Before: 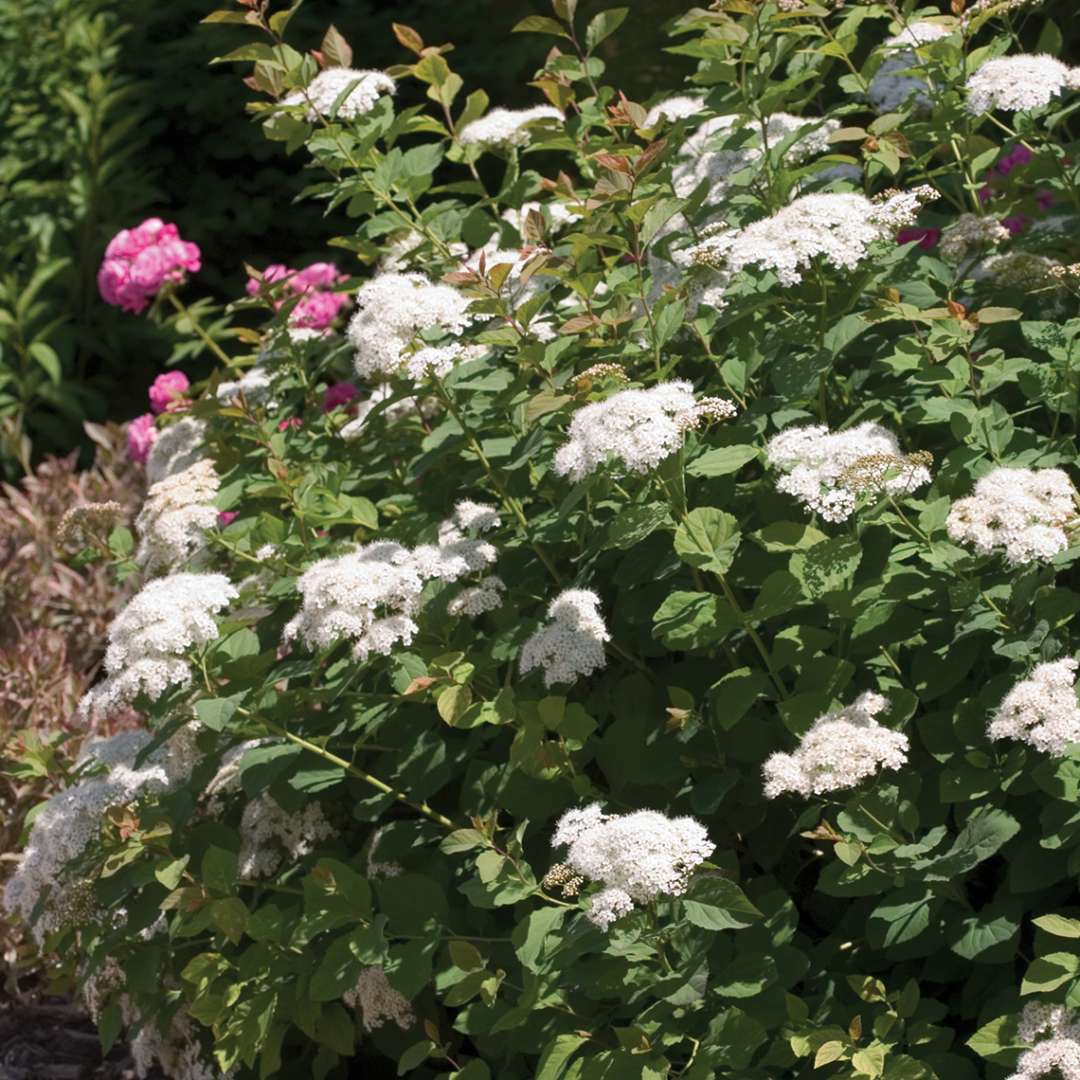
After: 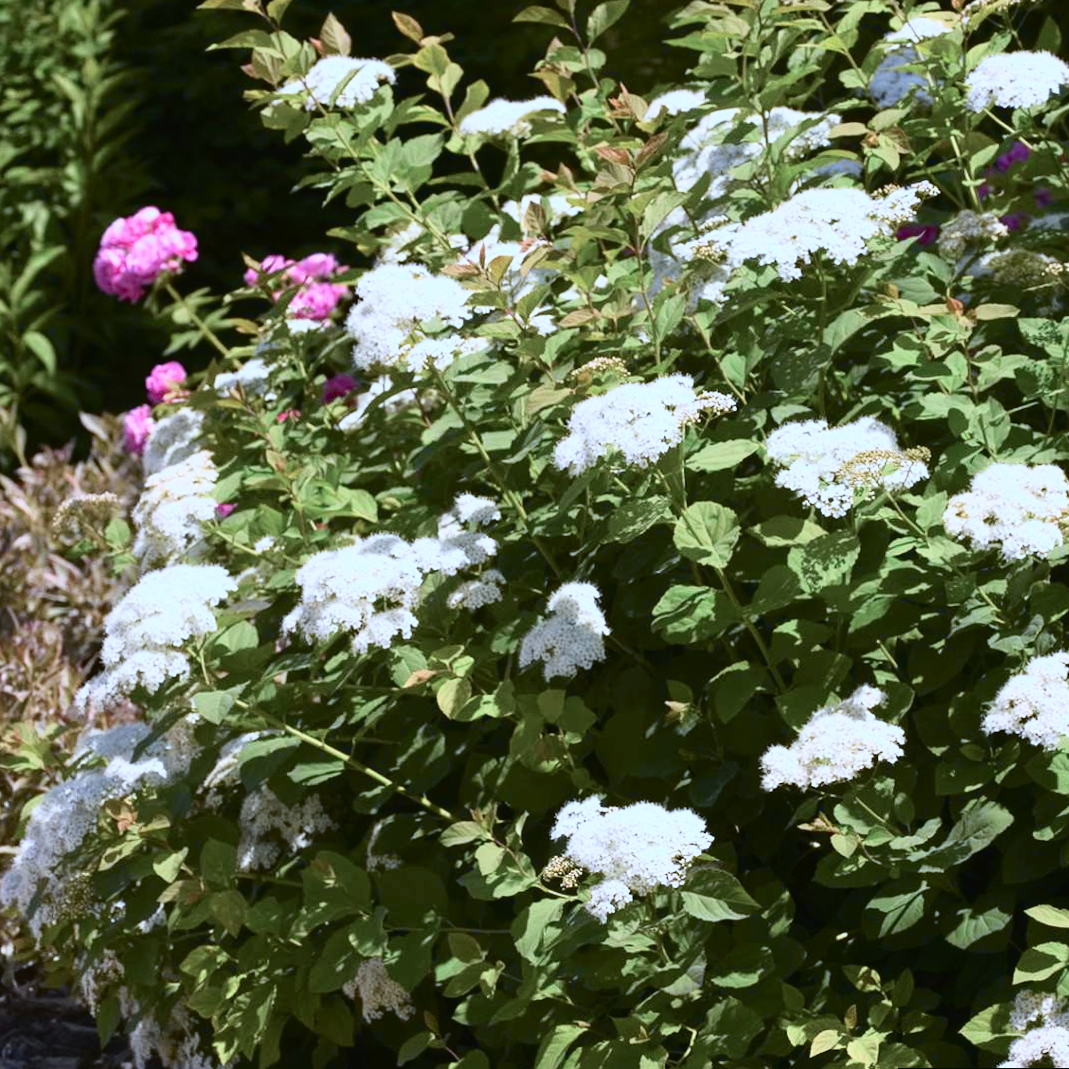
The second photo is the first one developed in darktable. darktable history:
white balance: red 0.926, green 1.003, blue 1.133
tone curve: curves: ch0 [(0, 0.023) (0.087, 0.065) (0.184, 0.168) (0.45, 0.54) (0.57, 0.683) (0.706, 0.841) (0.877, 0.948) (1, 0.984)]; ch1 [(0, 0) (0.388, 0.369) (0.447, 0.447) (0.505, 0.5) (0.534, 0.528) (0.57, 0.571) (0.592, 0.602) (0.644, 0.663) (1, 1)]; ch2 [(0, 0) (0.314, 0.223) (0.427, 0.405) (0.492, 0.496) (0.524, 0.547) (0.534, 0.57) (0.583, 0.605) (0.673, 0.667) (1, 1)], color space Lab, independent channels, preserve colors none
rotate and perspective: rotation 0.174°, lens shift (vertical) 0.013, lens shift (horizontal) 0.019, shear 0.001, automatic cropping original format, crop left 0.007, crop right 0.991, crop top 0.016, crop bottom 0.997
